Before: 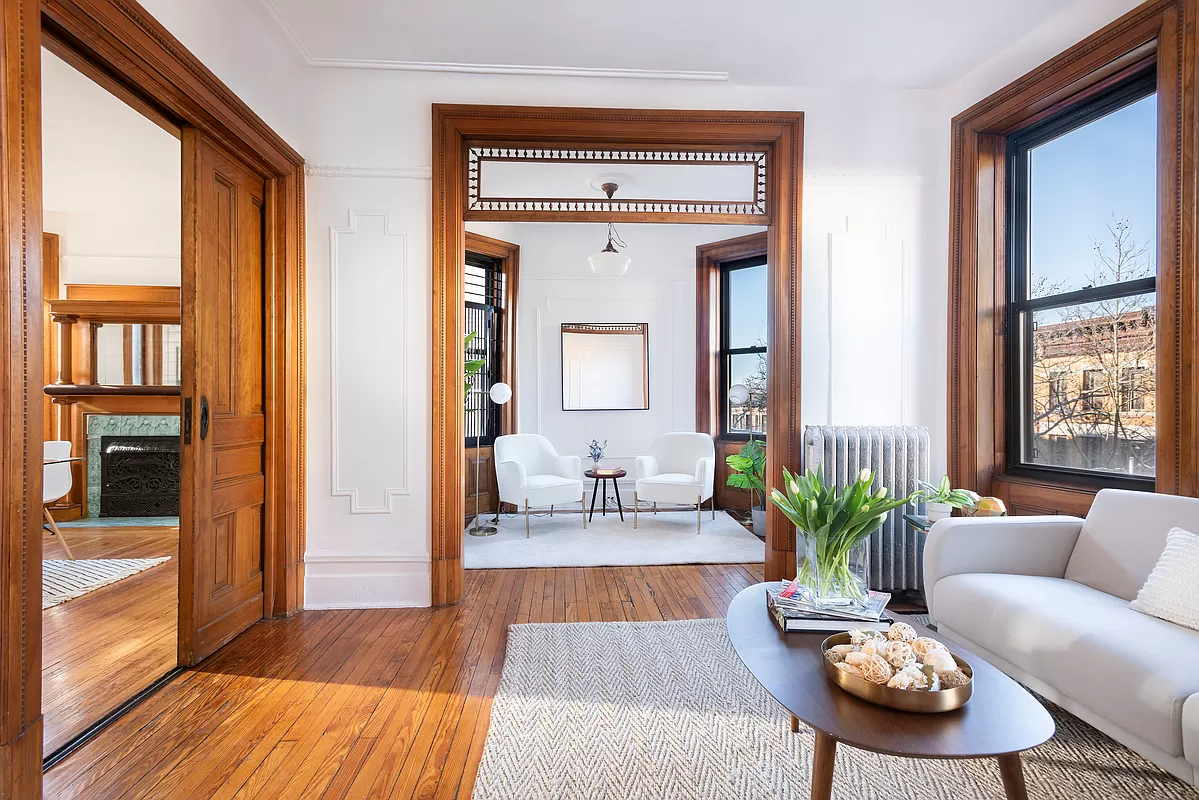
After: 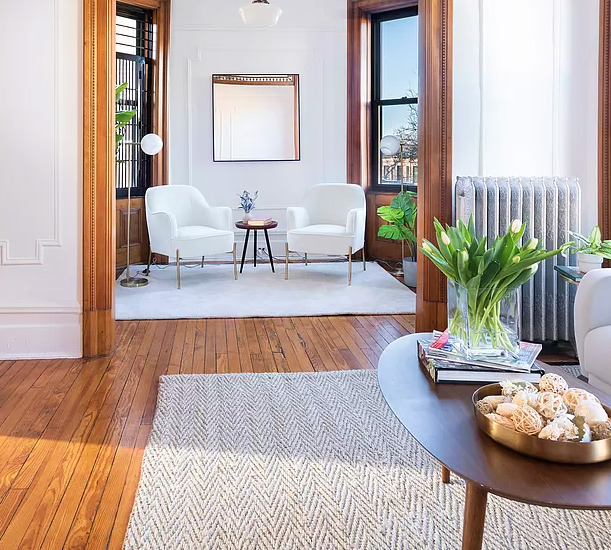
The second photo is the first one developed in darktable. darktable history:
crop and rotate: left 29.159%, top 31.189%, right 19.86%
velvia: on, module defaults
